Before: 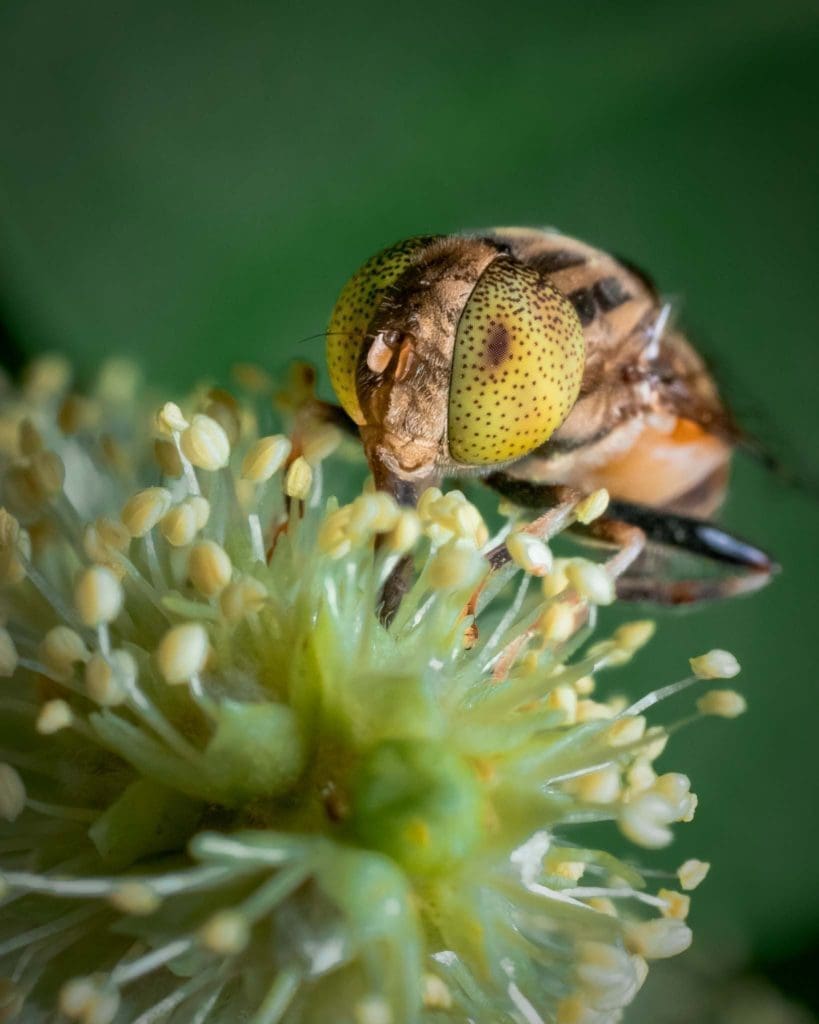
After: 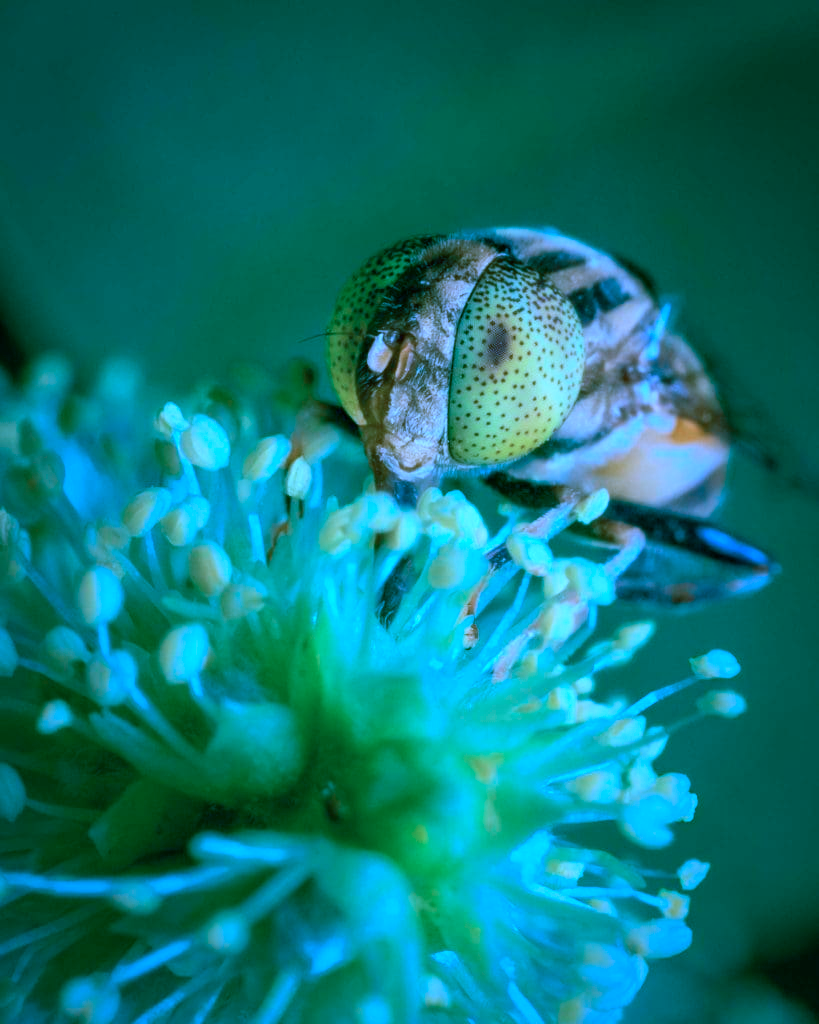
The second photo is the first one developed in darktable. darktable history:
color calibration: output R [1.063, -0.012, -0.003, 0], output B [-0.079, 0.047, 1, 0], illuminant custom, x 0.46, y 0.43, temperature 2642.66 K
color balance rgb: shadows lift › chroma 11.71%, shadows lift › hue 133.46°, power › chroma 2.15%, power › hue 166.83°, highlights gain › chroma 4%, highlights gain › hue 200.2°, perceptual saturation grading › global saturation 18.05%
